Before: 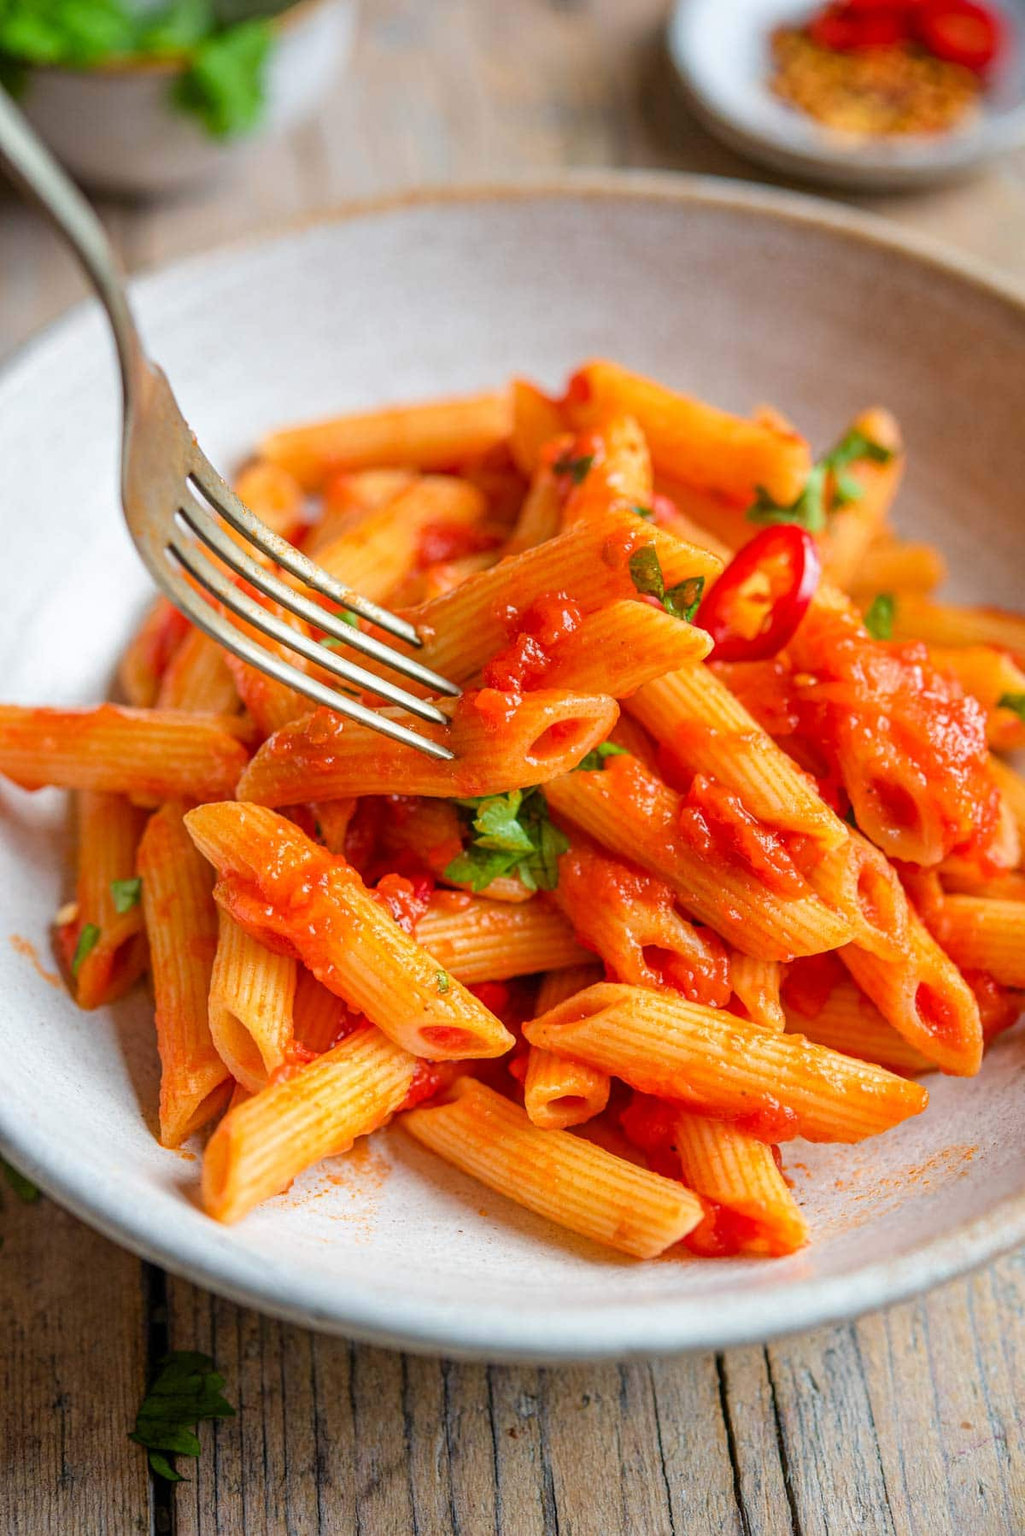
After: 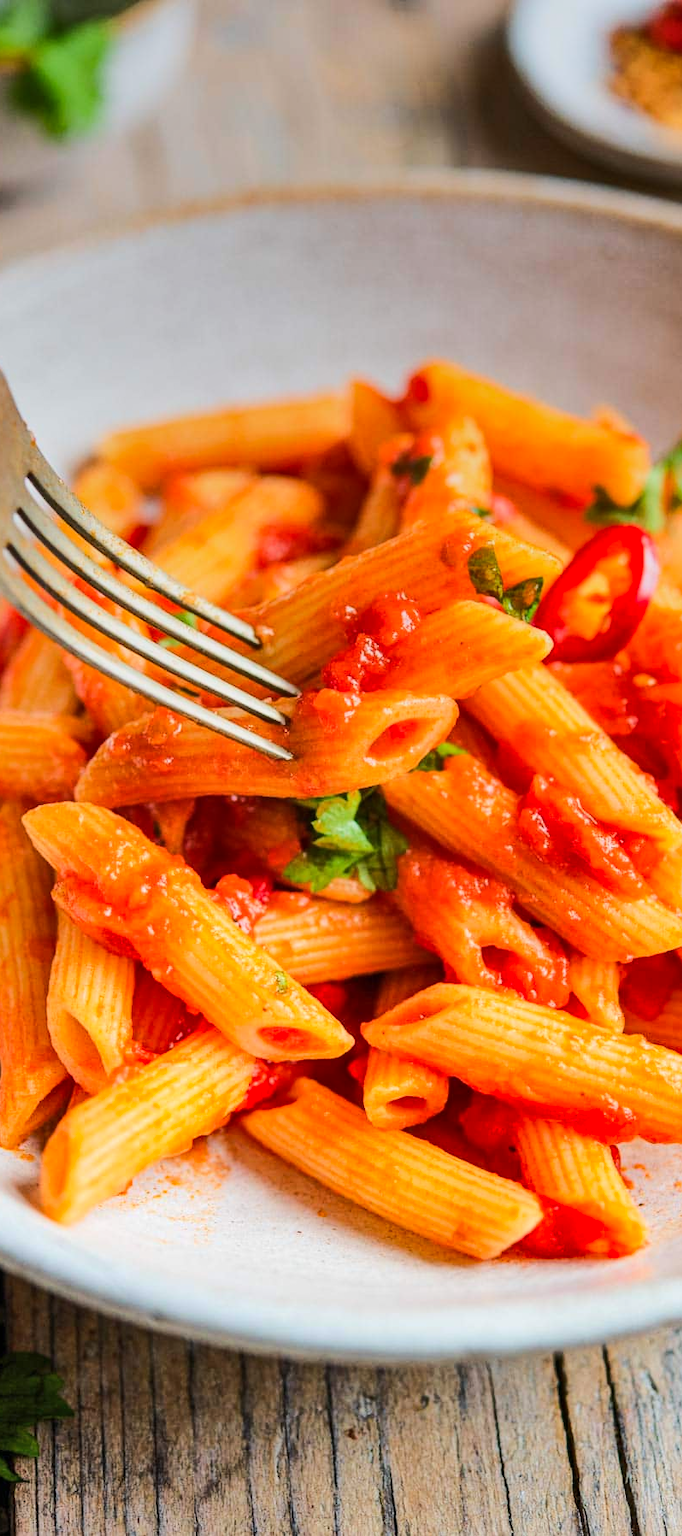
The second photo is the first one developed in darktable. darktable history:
crop and rotate: left 15.754%, right 17.579%
shadows and highlights: soften with gaussian
rgb curve: curves: ch0 [(0, 0) (0.284, 0.292) (0.505, 0.644) (1, 1)], compensate middle gray true
graduated density: on, module defaults
